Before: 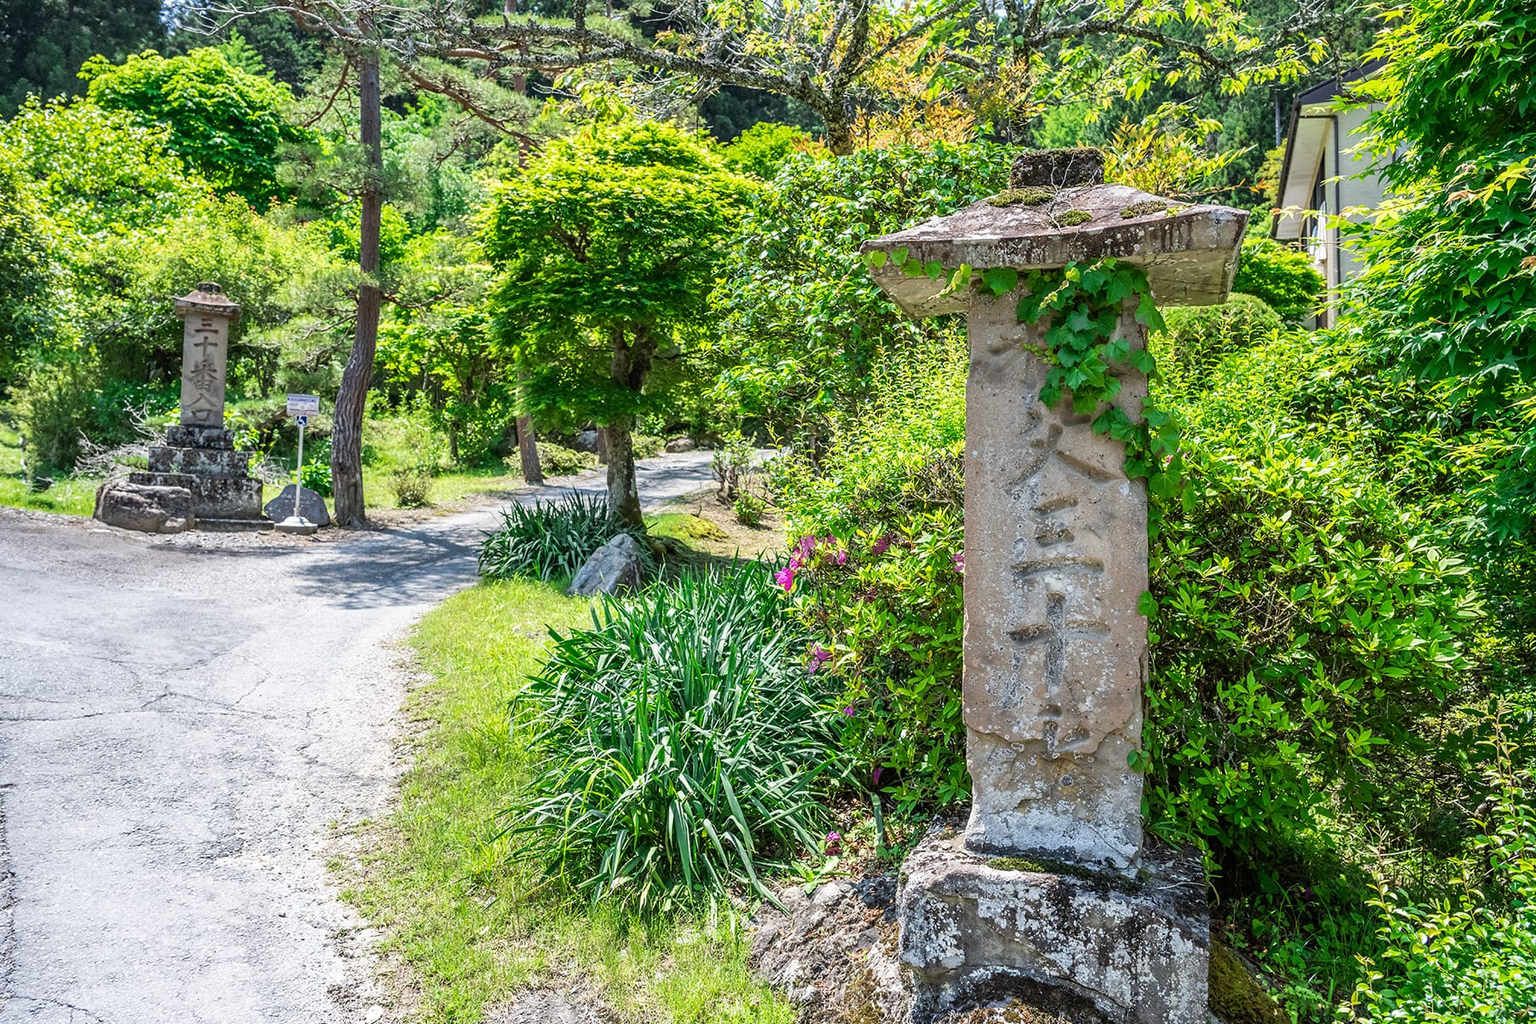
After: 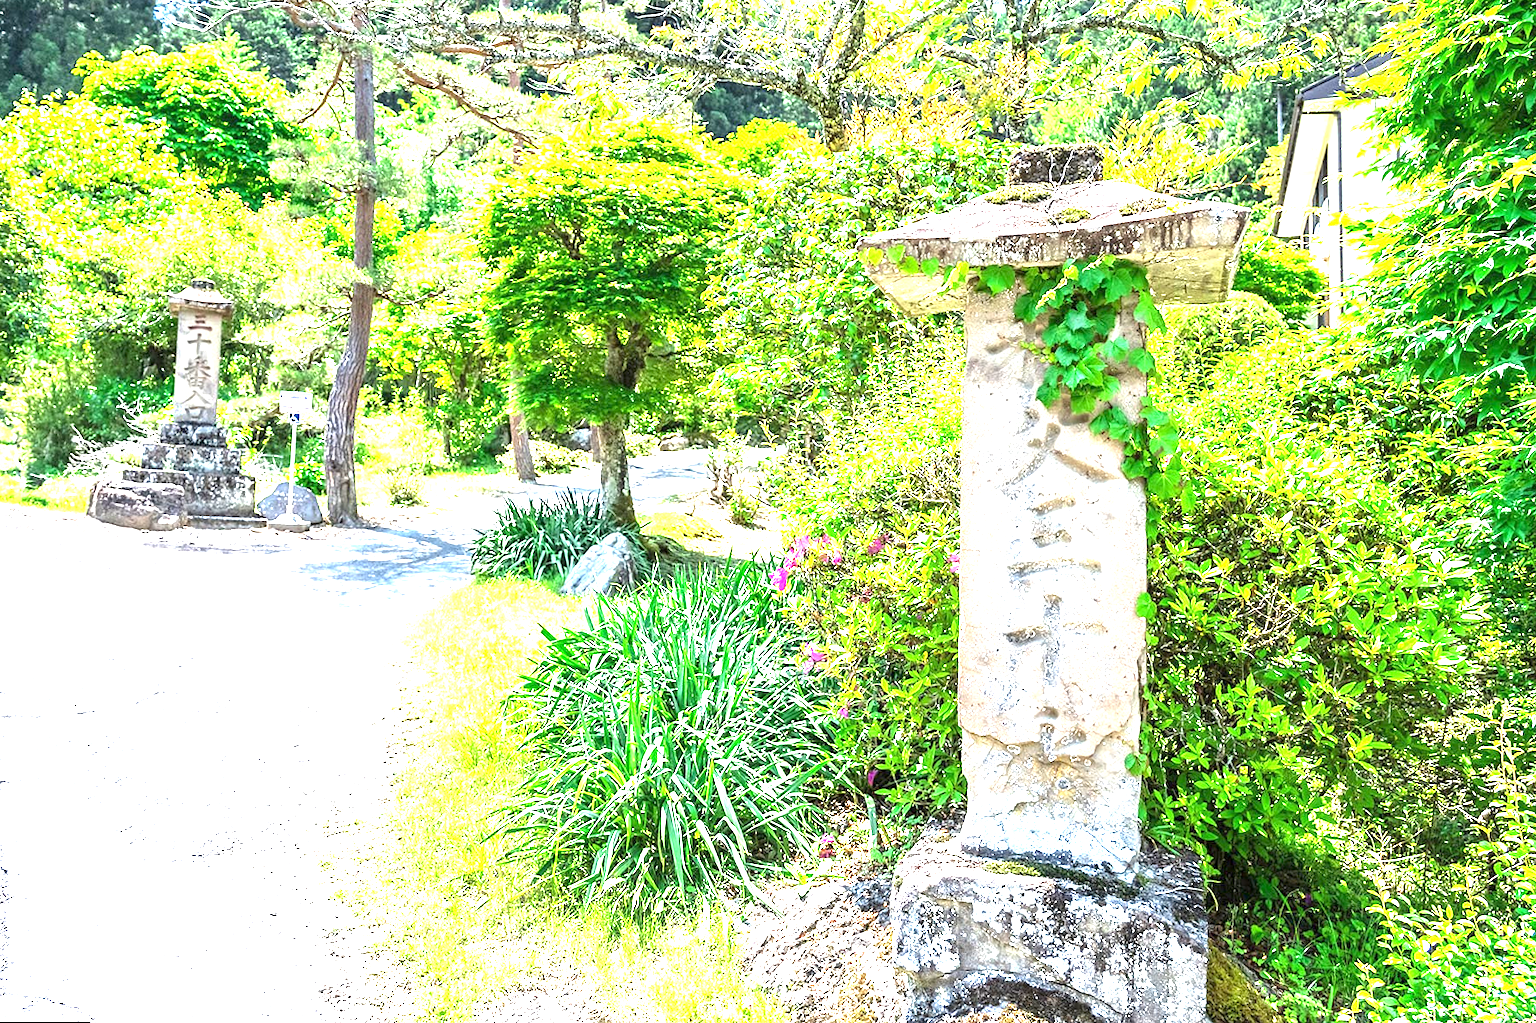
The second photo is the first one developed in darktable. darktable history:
rotate and perspective: rotation 0.192°, lens shift (horizontal) -0.015, crop left 0.005, crop right 0.996, crop top 0.006, crop bottom 0.99
exposure: exposure 2.25 EV, compensate highlight preservation false
